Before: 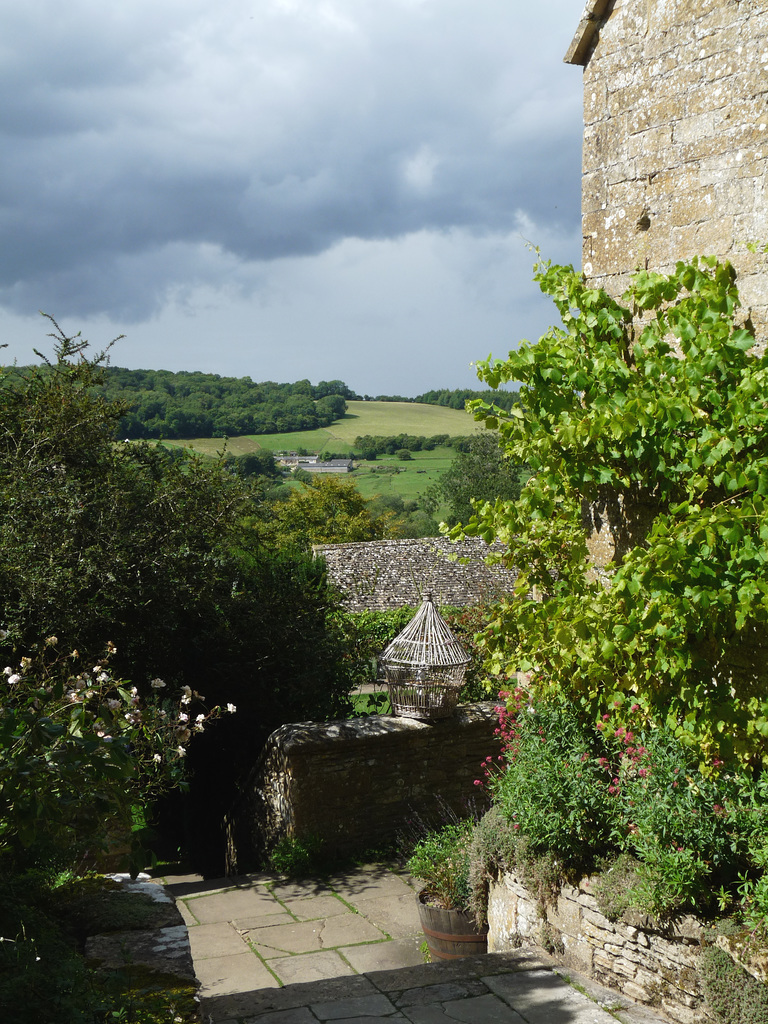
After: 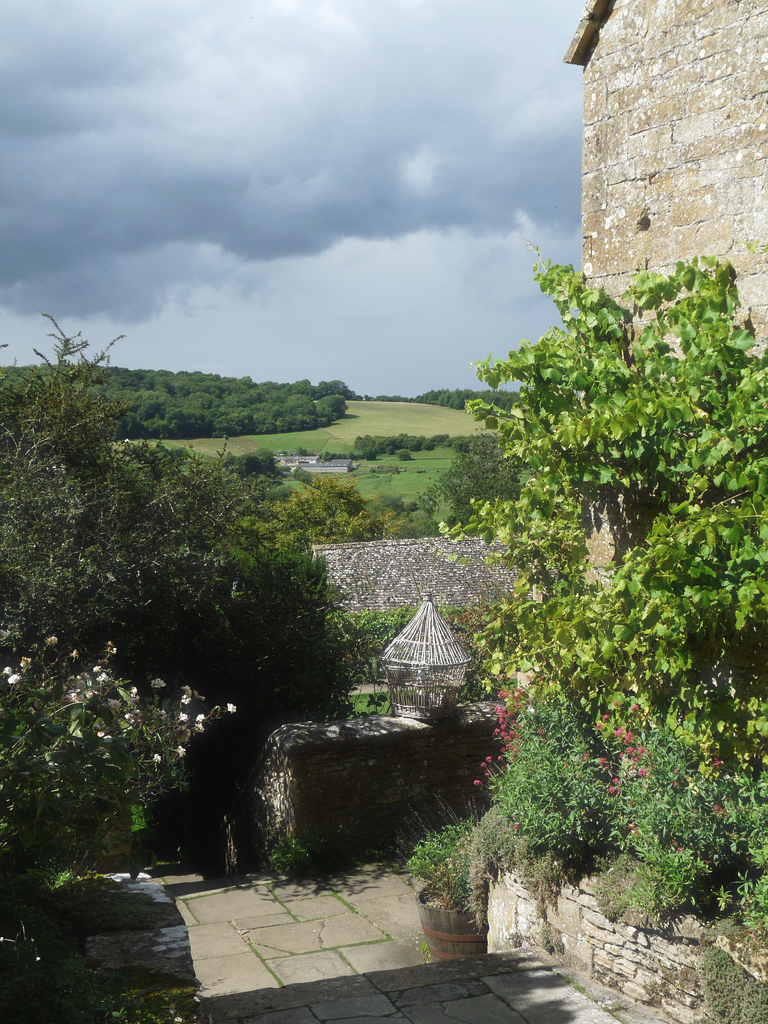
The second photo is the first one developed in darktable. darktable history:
haze removal: strength -0.099, compatibility mode true, adaptive false
